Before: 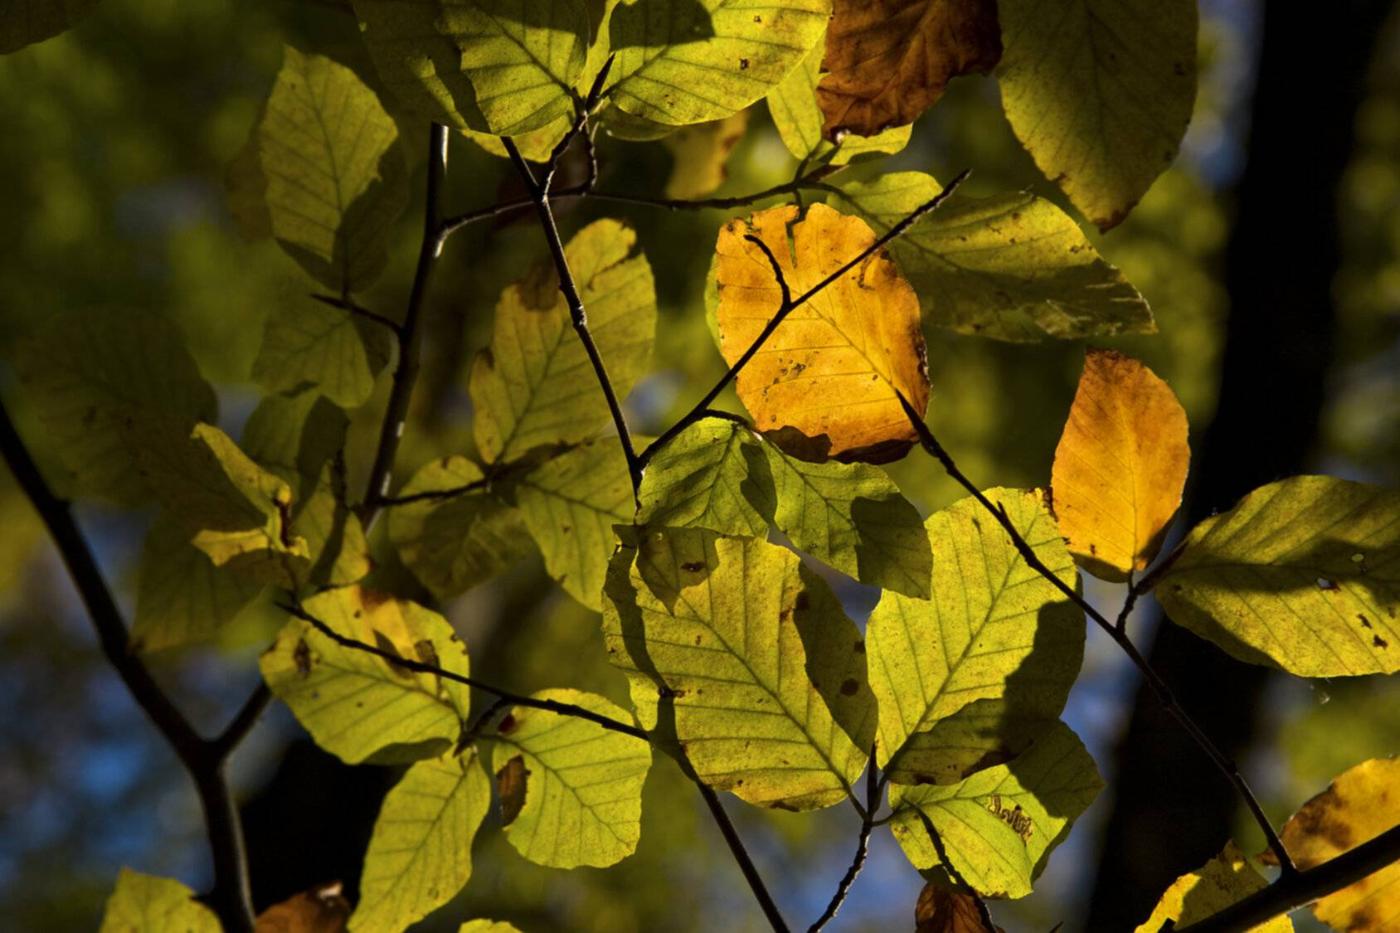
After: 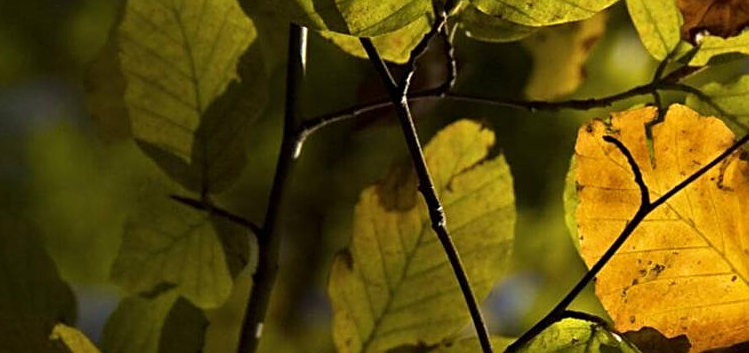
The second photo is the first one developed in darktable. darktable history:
crop: left 10.079%, top 10.659%, right 36.368%, bottom 51.49%
sharpen: on, module defaults
